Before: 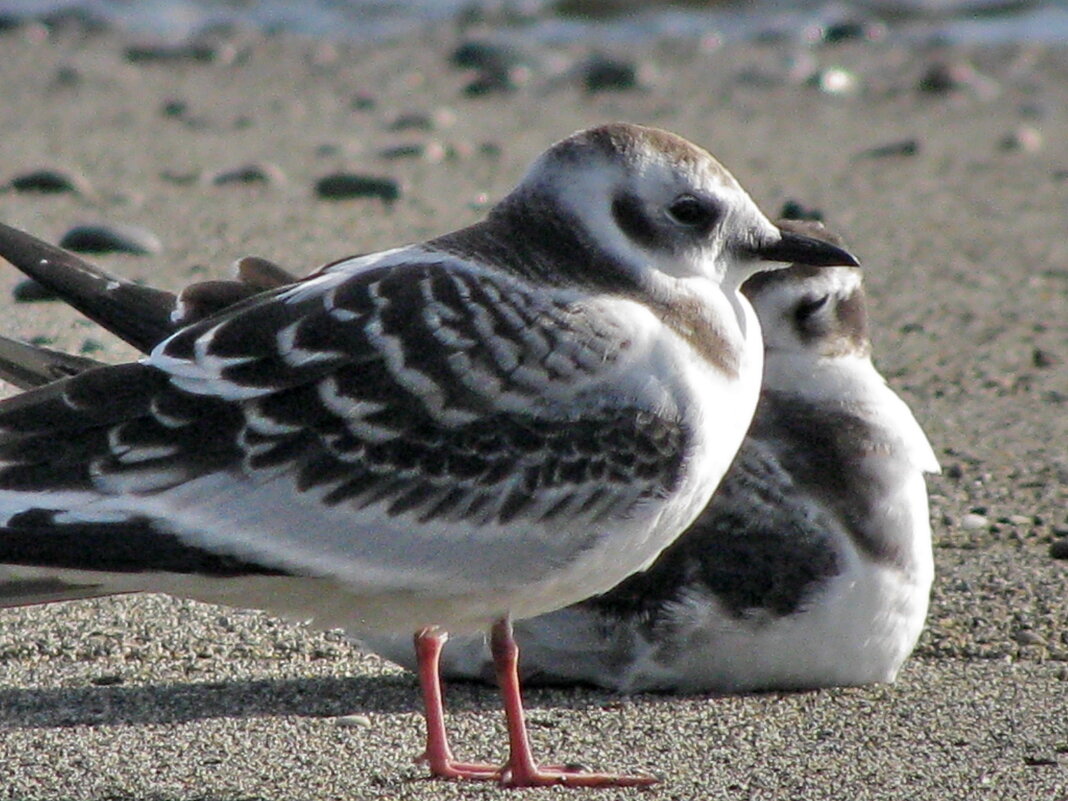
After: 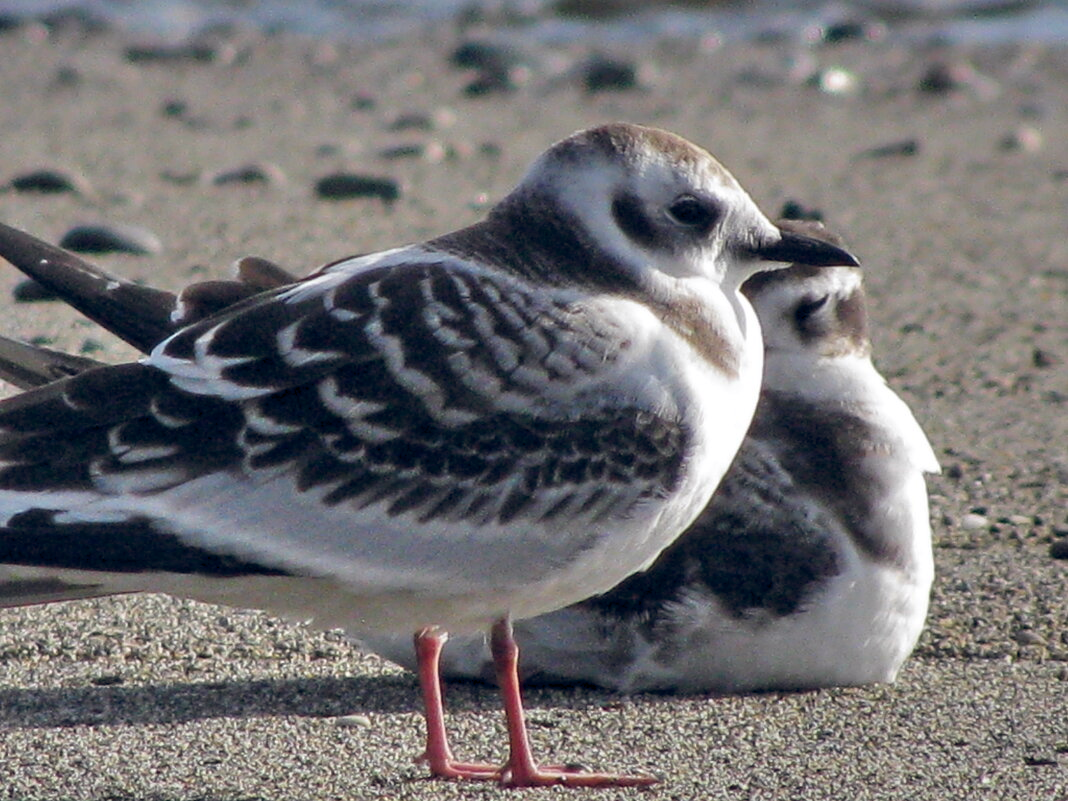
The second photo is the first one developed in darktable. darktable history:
color balance rgb: power › chroma 0.299%, power › hue 23.49°, global offset › chroma 0.126%, global offset › hue 254.07°, white fulcrum 0.073 EV, perceptual saturation grading › global saturation 0.141%
